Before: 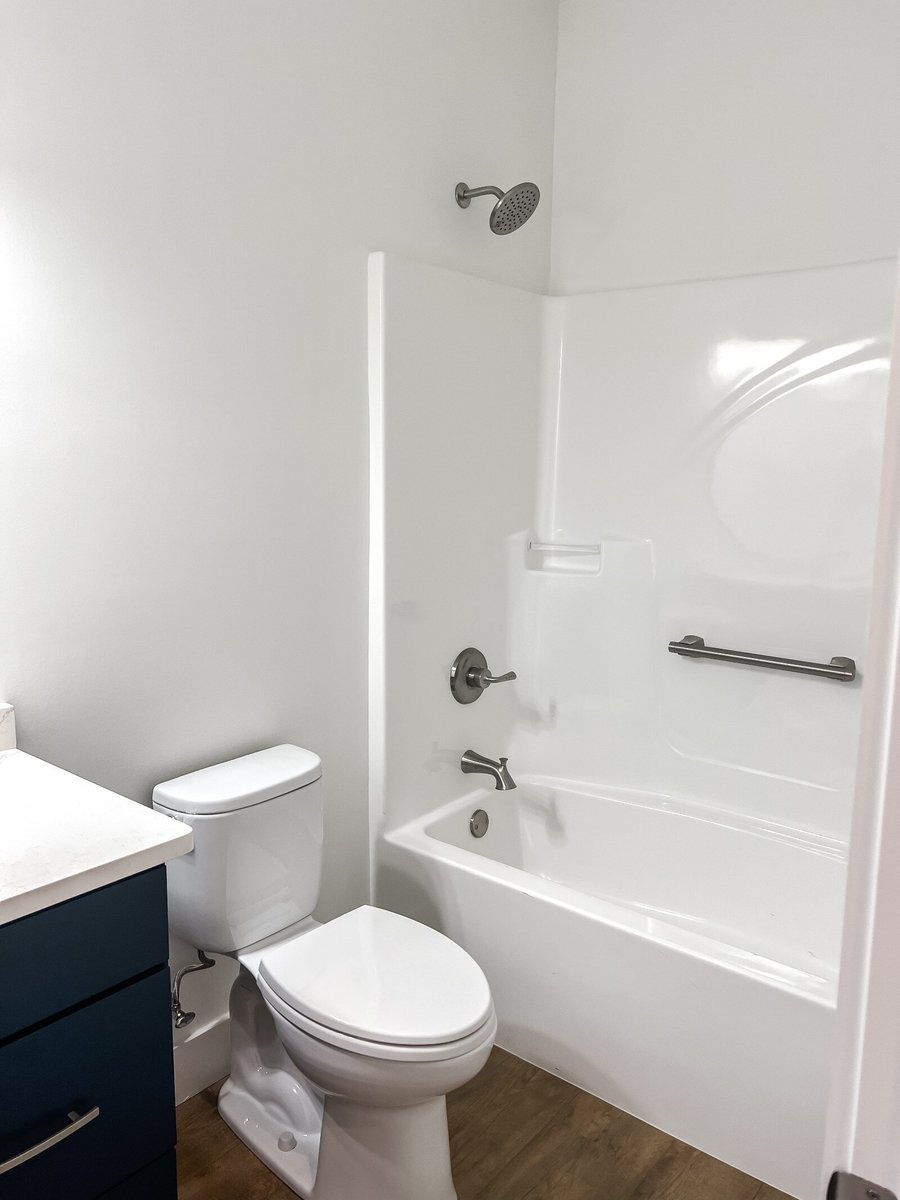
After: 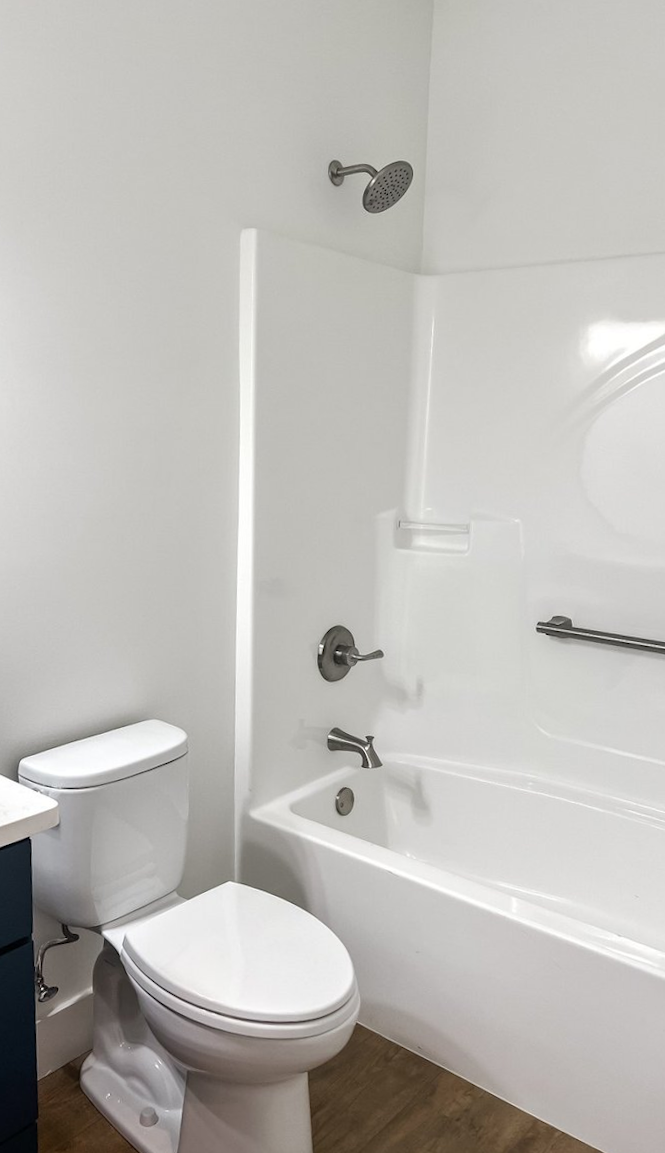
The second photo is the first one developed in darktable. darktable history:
crop and rotate: angle -3.27°, left 14.277%, top 0.028%, right 10.766%, bottom 0.028%
rotate and perspective: rotation -2.56°, automatic cropping off
